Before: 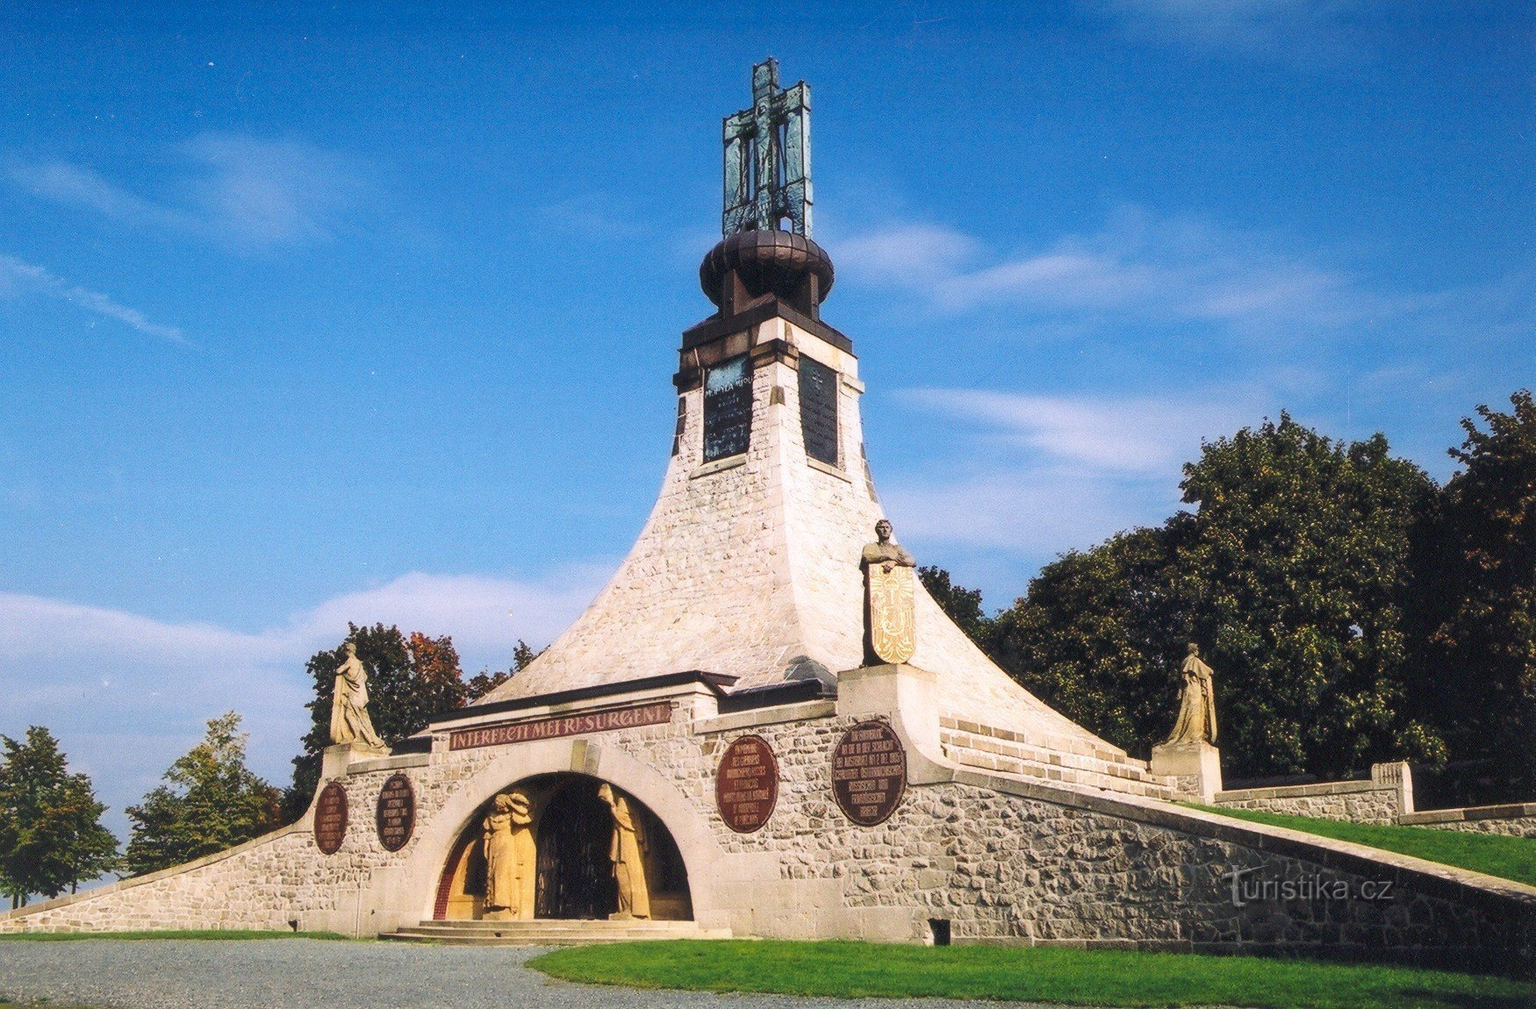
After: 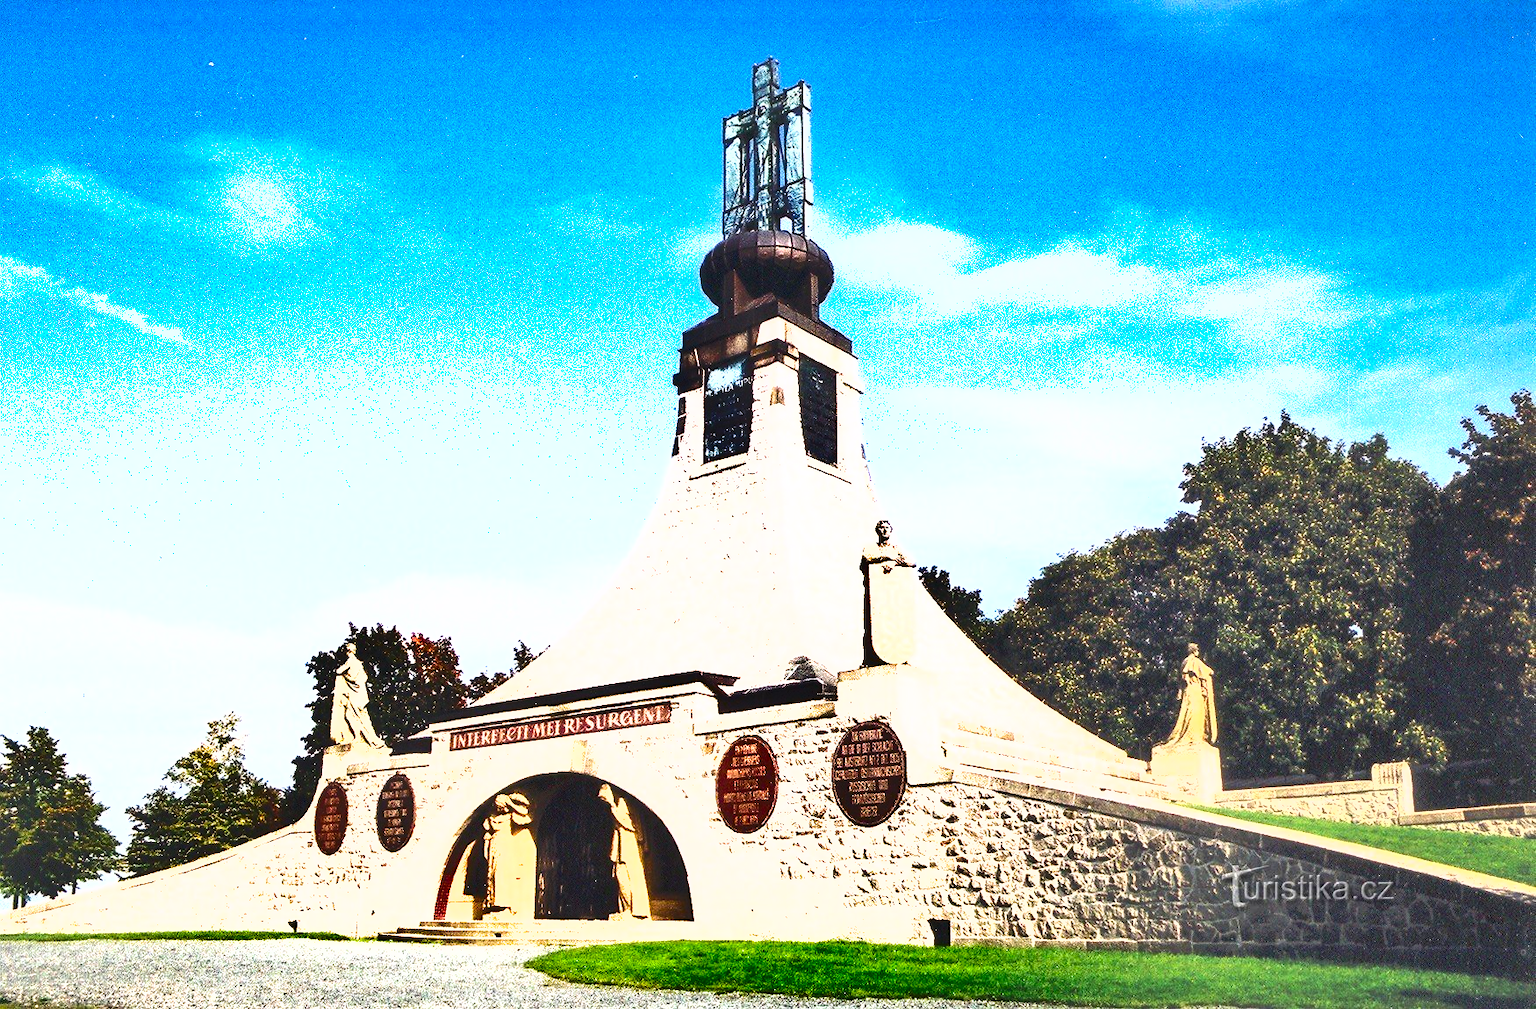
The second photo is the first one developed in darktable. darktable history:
exposure: black level correction 0, exposure 1.709 EV, compensate highlight preservation false
shadows and highlights: white point adjustment 0.137, highlights -69.38, soften with gaussian
local contrast: mode bilateral grid, contrast 100, coarseness 99, detail 90%, midtone range 0.2
